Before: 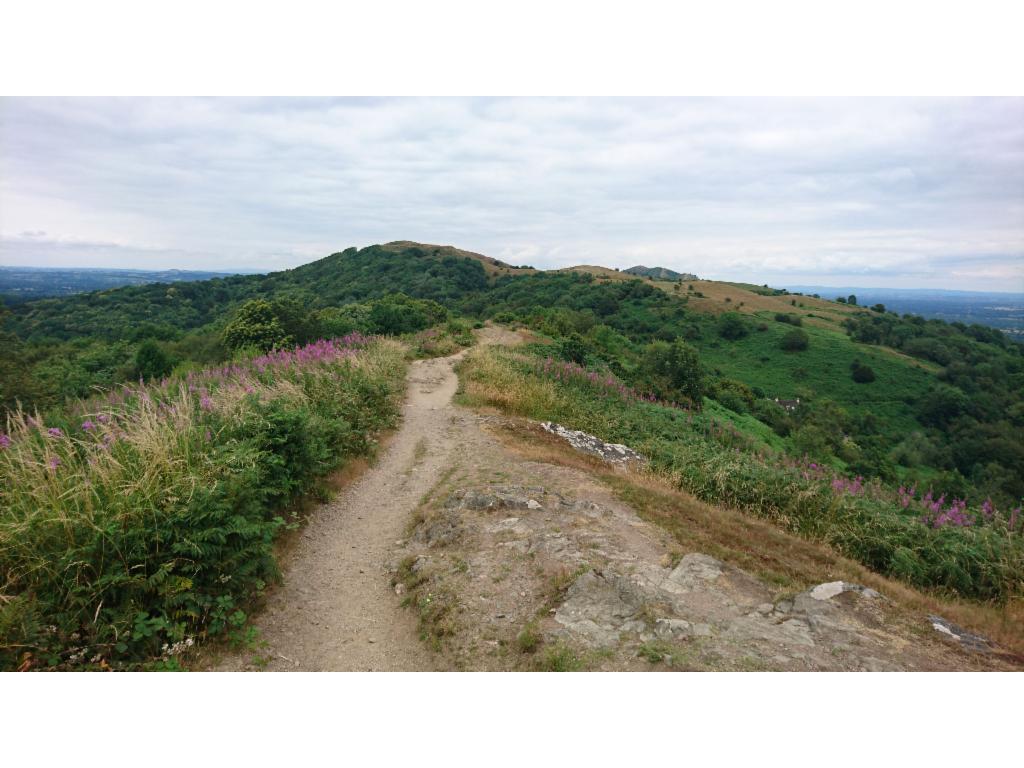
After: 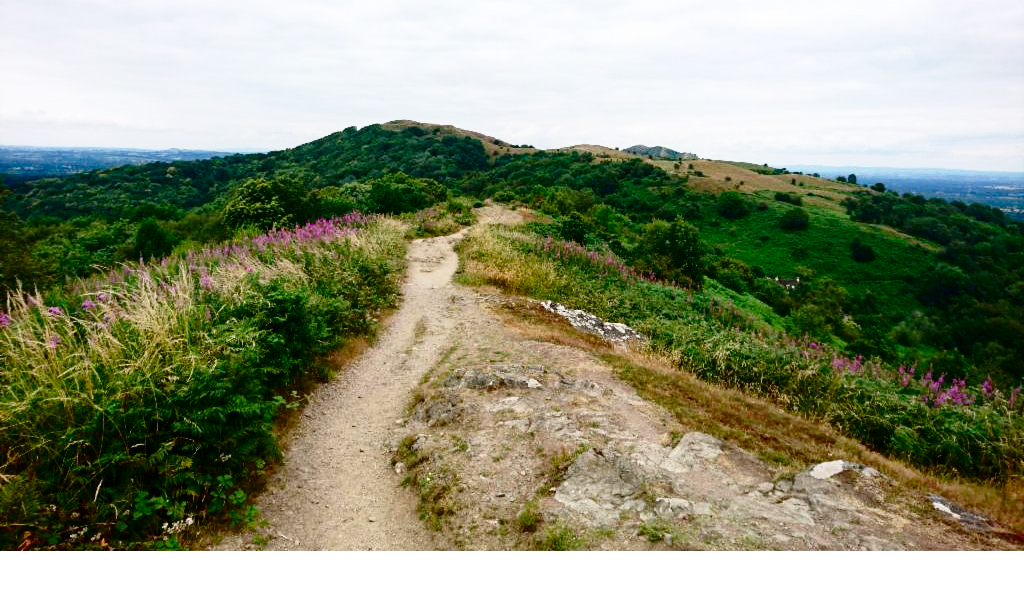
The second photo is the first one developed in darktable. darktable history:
contrast brightness saturation: contrast 0.13, brightness -0.24, saturation 0.14
crop and rotate: top 15.774%, bottom 5.506%
base curve: curves: ch0 [(0, 0) (0.028, 0.03) (0.121, 0.232) (0.46, 0.748) (0.859, 0.968) (1, 1)], preserve colors none
